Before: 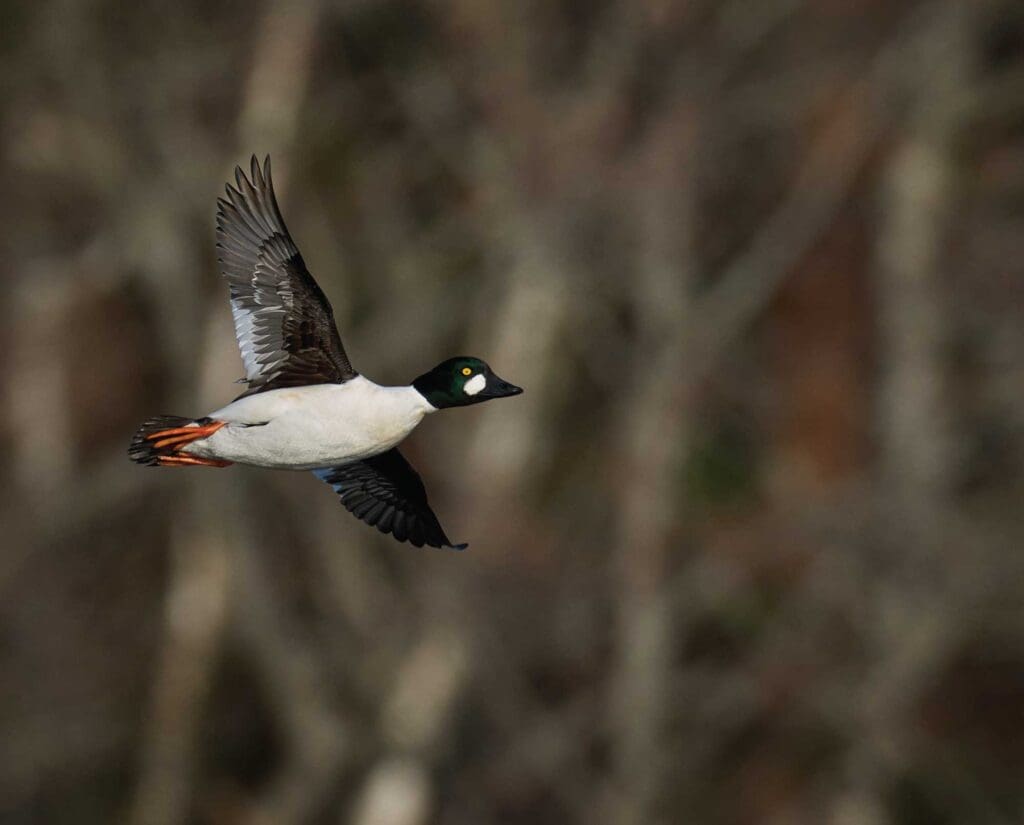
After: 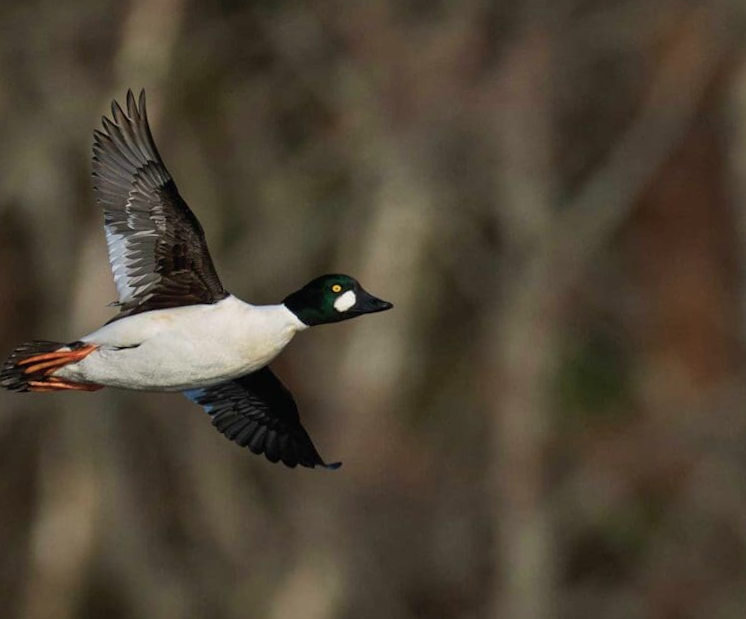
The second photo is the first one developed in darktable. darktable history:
crop and rotate: left 10.77%, top 5.1%, right 10.41%, bottom 16.76%
rotate and perspective: rotation -1.68°, lens shift (vertical) -0.146, crop left 0.049, crop right 0.912, crop top 0.032, crop bottom 0.96
contrast brightness saturation: saturation -0.1
velvia: on, module defaults
